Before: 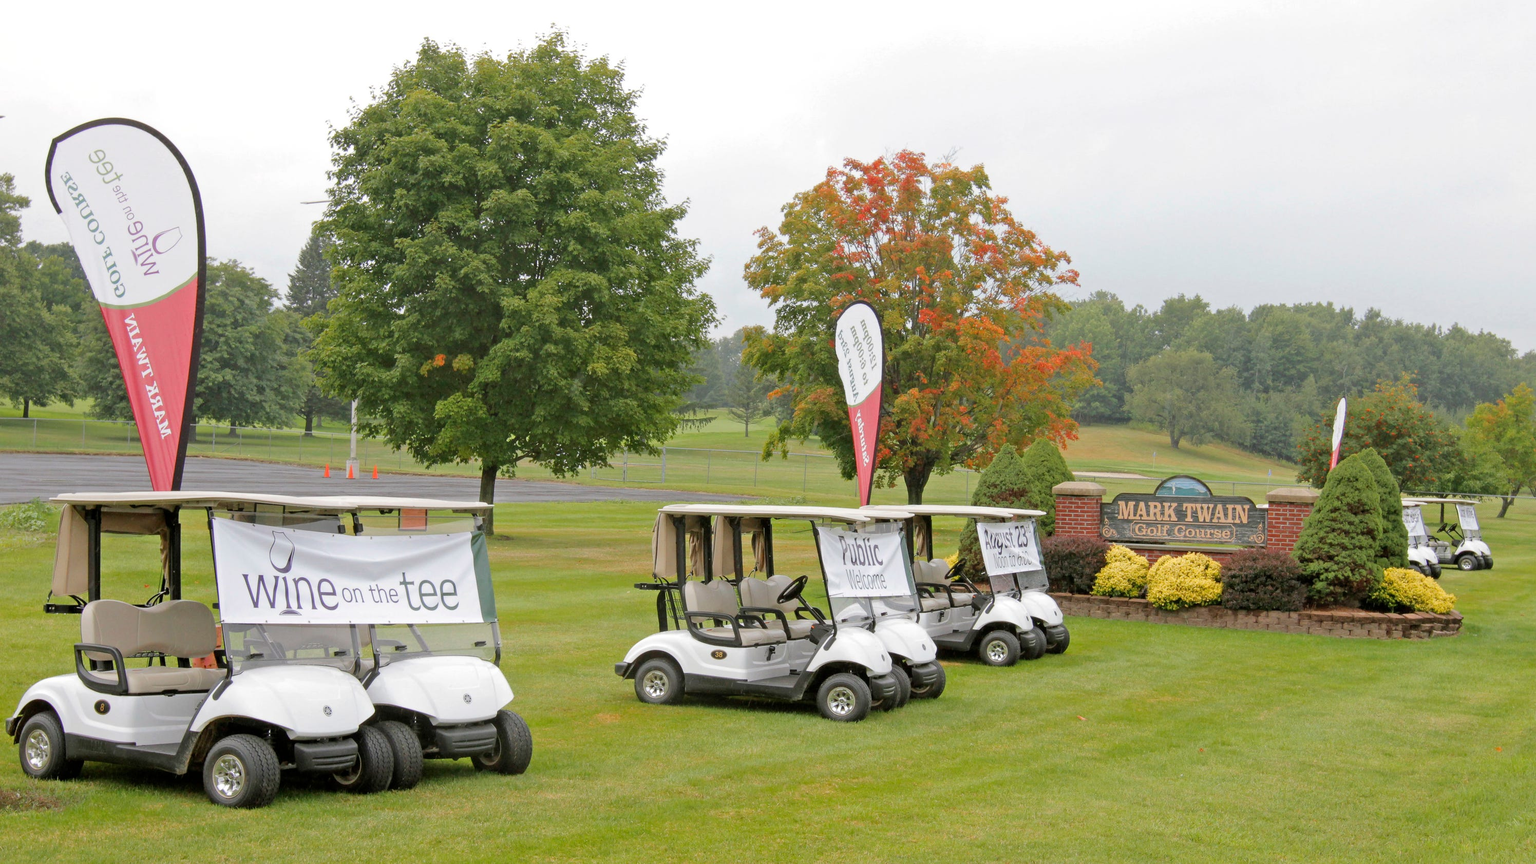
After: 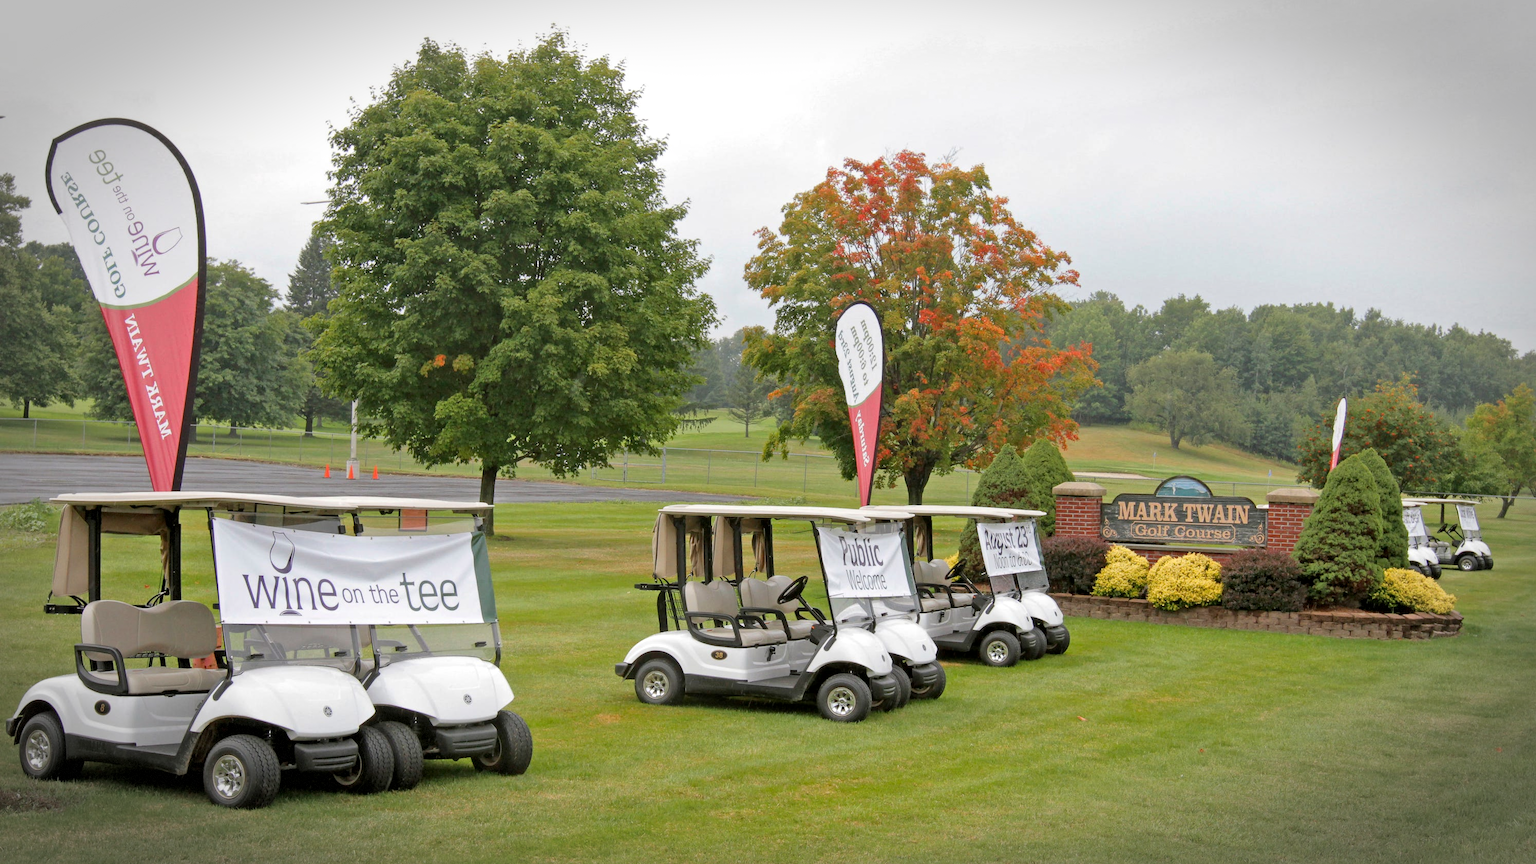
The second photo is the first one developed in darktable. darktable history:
base curve: curves: ch0 [(0, 0) (0.303, 0.277) (1, 1)], preserve colors none
vignetting: automatic ratio true, dithering 8-bit output
local contrast: mode bilateral grid, contrast 21, coarseness 49, detail 120%, midtone range 0.2
